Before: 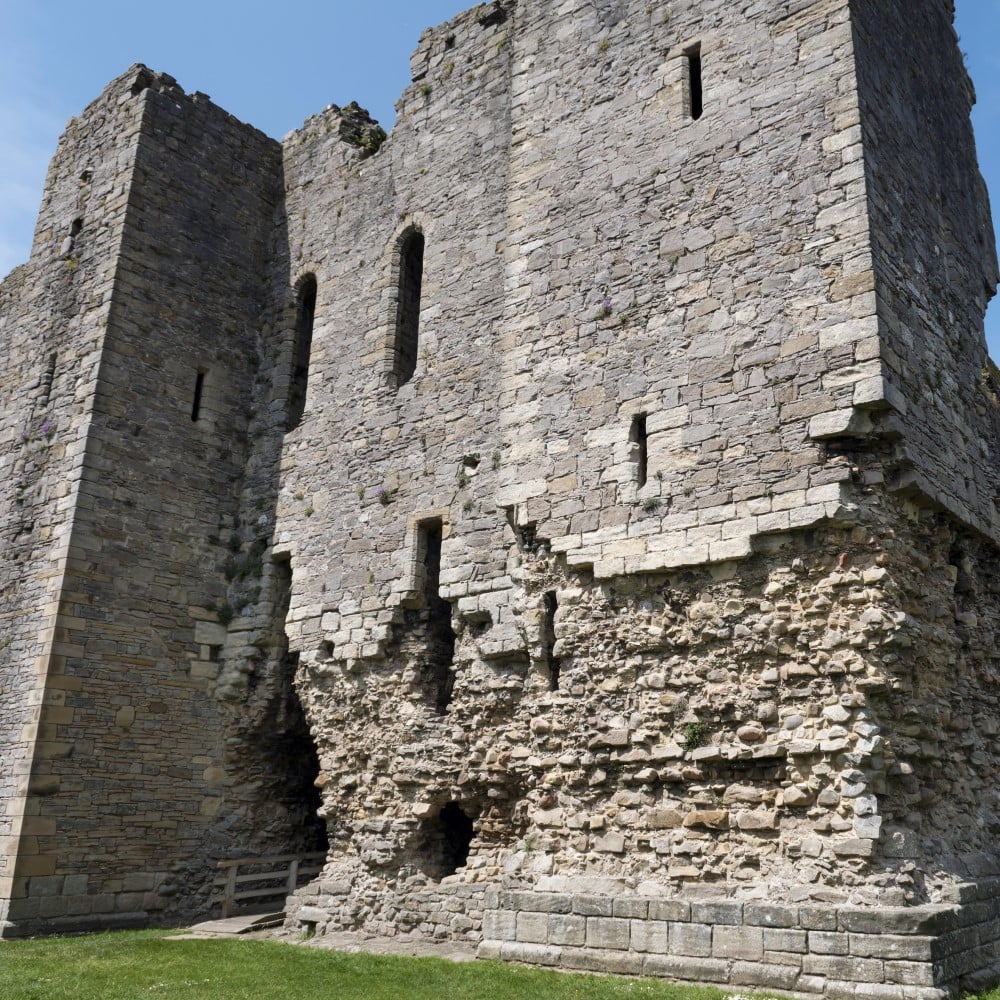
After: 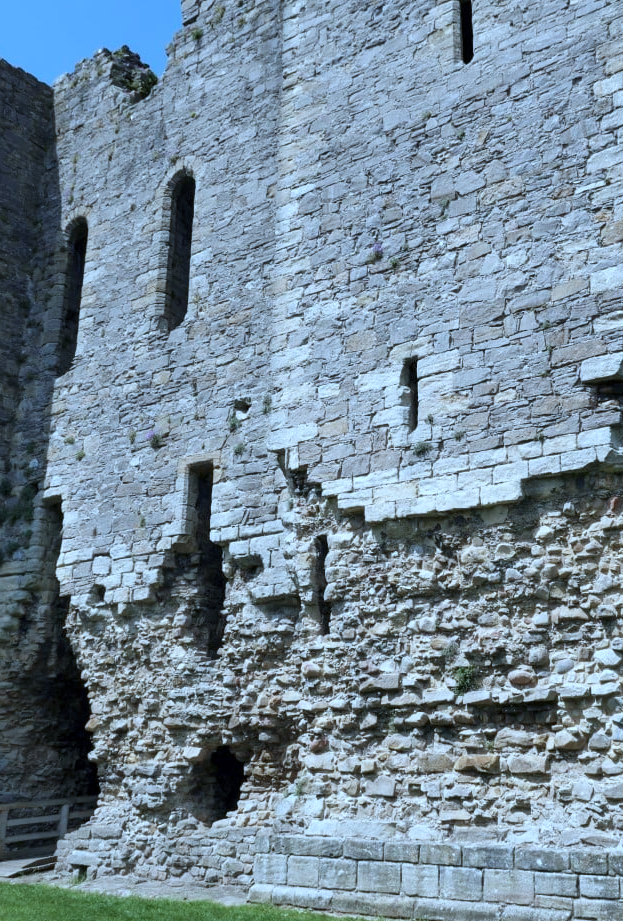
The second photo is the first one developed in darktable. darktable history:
crop and rotate: left 22.918%, top 5.629%, right 14.711%, bottom 2.247%
tone curve: curves: ch0 [(0, 0) (0.003, 0.003) (0.011, 0.011) (0.025, 0.025) (0.044, 0.044) (0.069, 0.069) (0.1, 0.099) (0.136, 0.135) (0.177, 0.176) (0.224, 0.223) (0.277, 0.275) (0.335, 0.333) (0.399, 0.396) (0.468, 0.465) (0.543, 0.541) (0.623, 0.622) (0.709, 0.708) (0.801, 0.8) (0.898, 0.897) (1, 1)], preserve colors none
color calibration: x 0.396, y 0.386, temperature 3669 K
